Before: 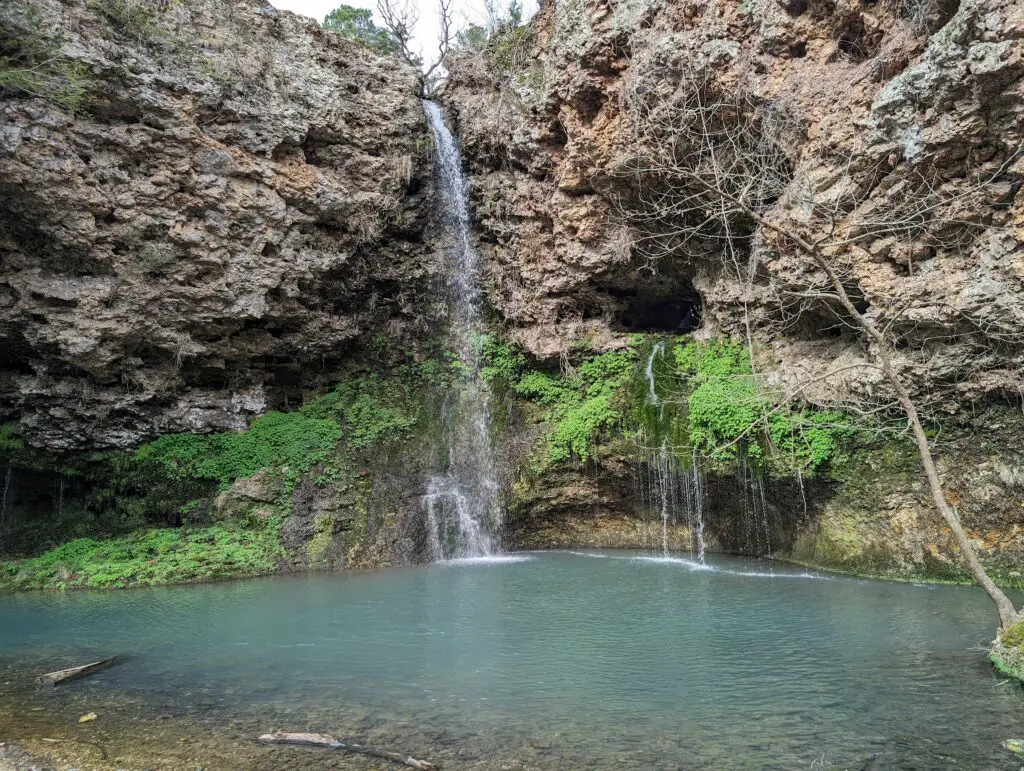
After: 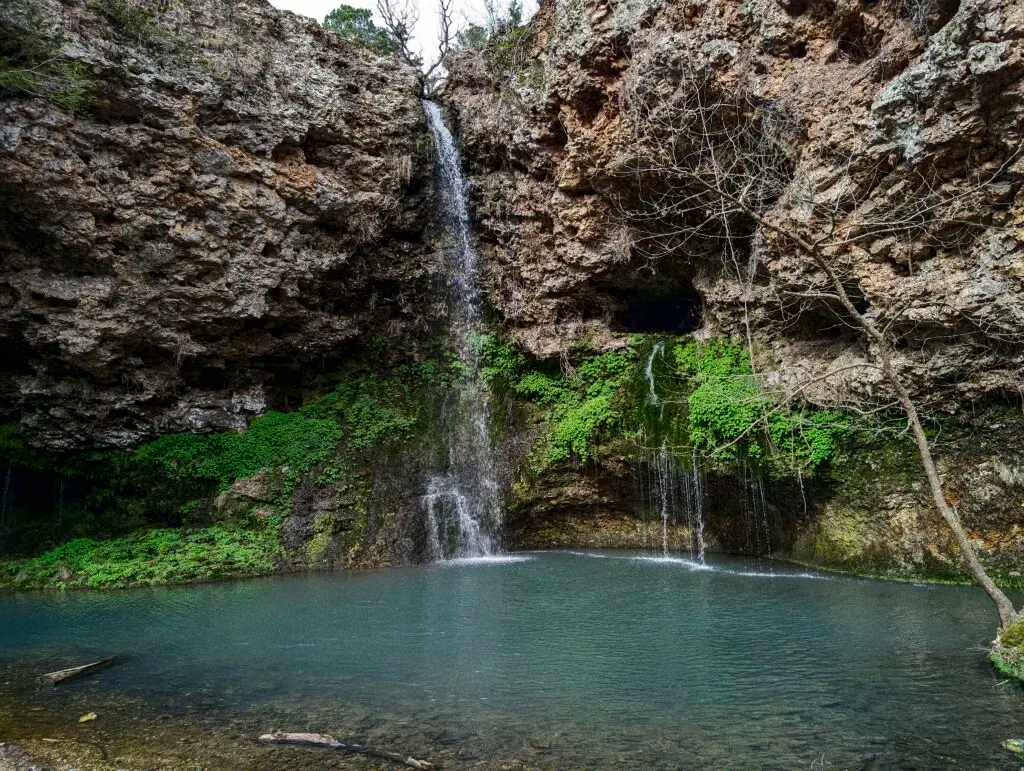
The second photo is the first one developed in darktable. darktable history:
grain: coarseness 22.88 ISO
contrast brightness saturation: contrast 0.1, brightness -0.26, saturation 0.14
